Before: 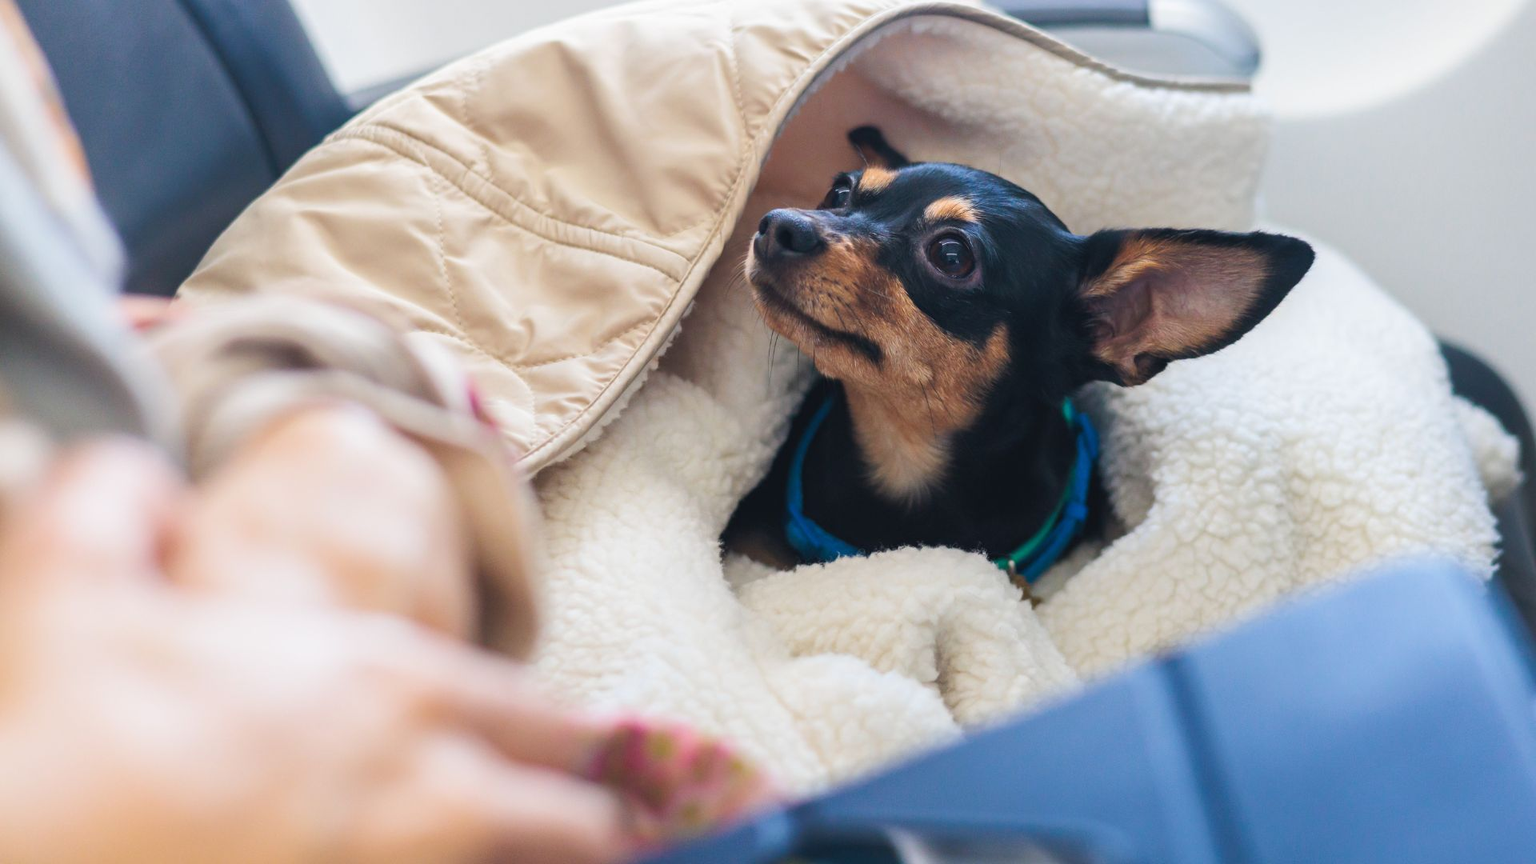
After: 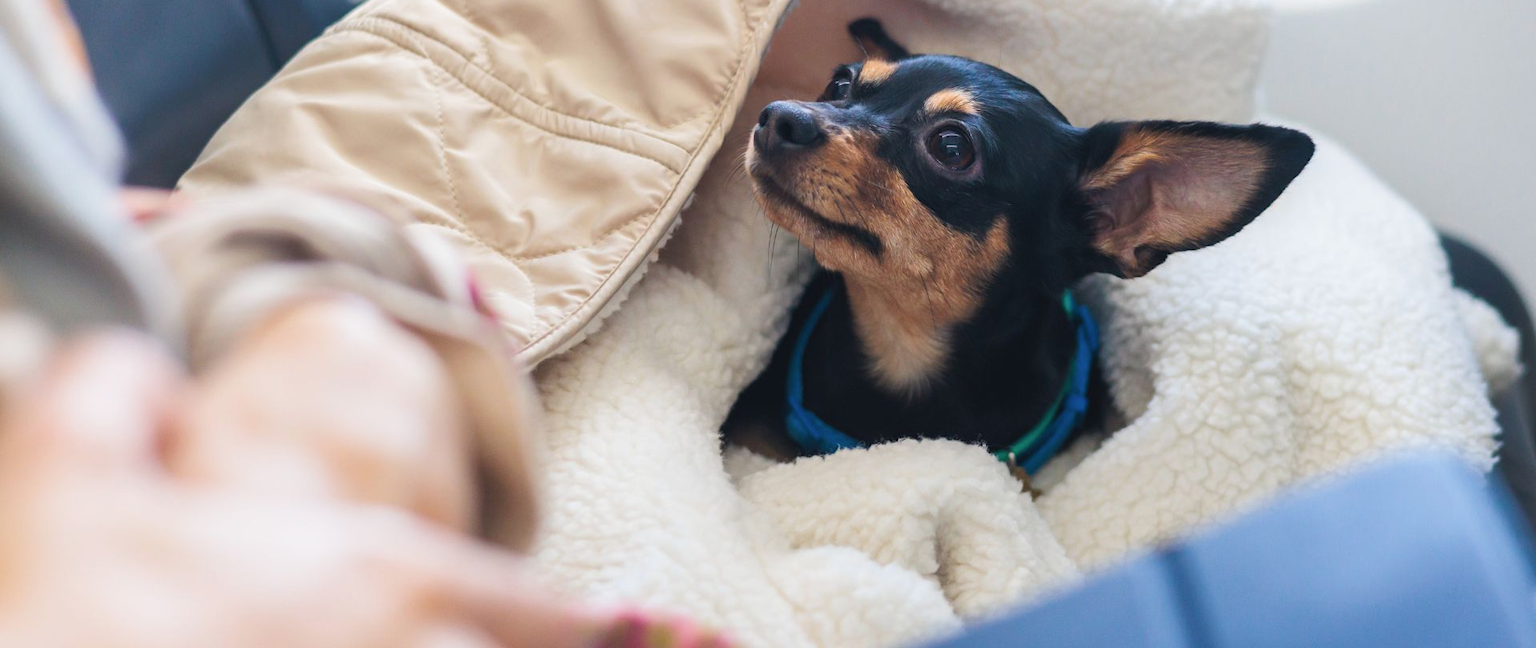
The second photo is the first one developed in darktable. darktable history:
crop and rotate: top 12.5%, bottom 12.5%
contrast brightness saturation: contrast 0.01, saturation -0.05
